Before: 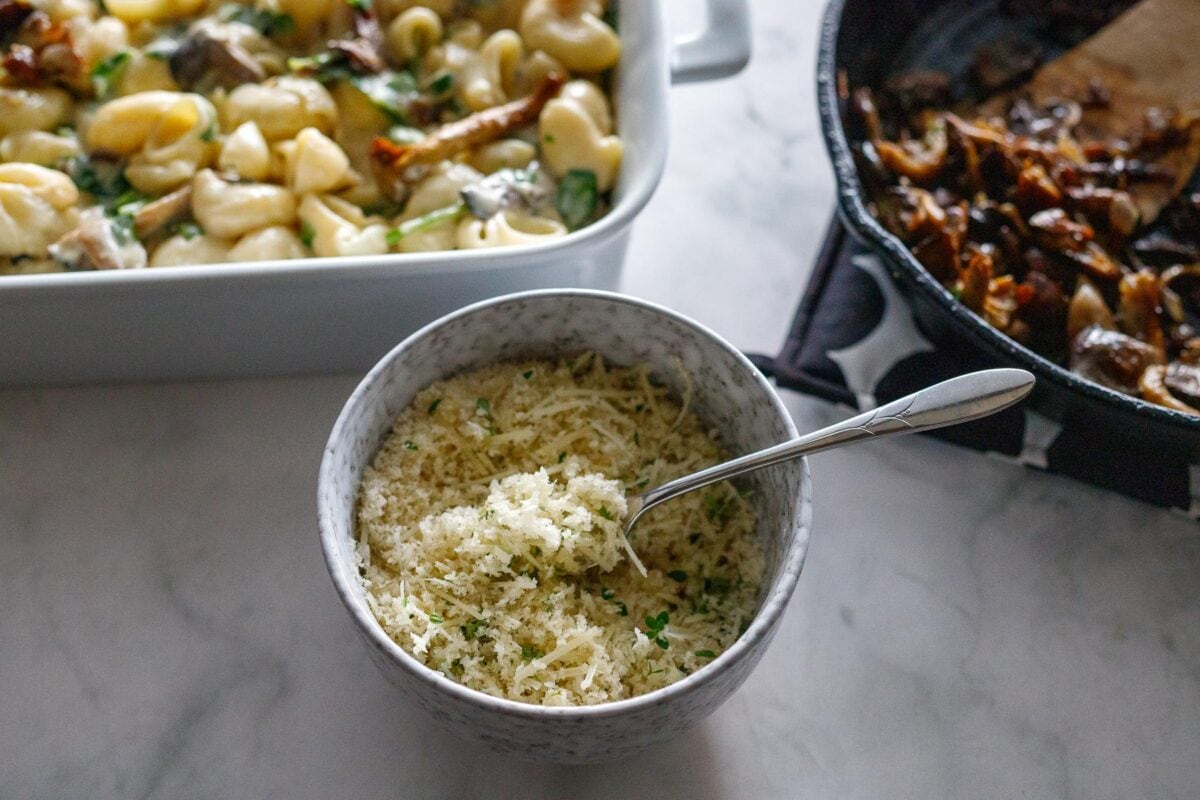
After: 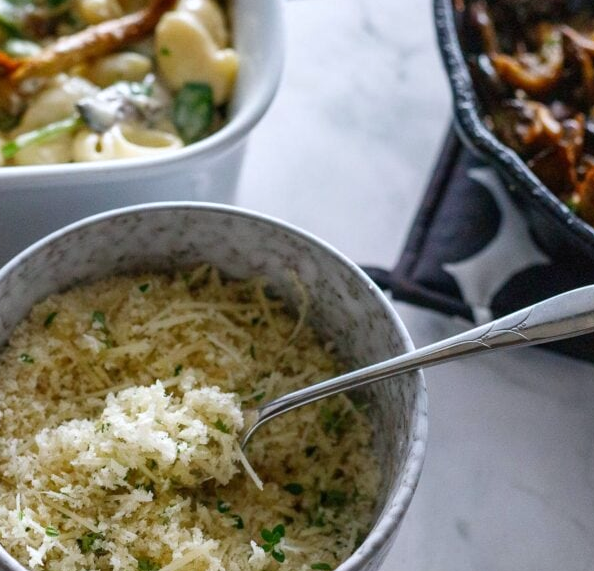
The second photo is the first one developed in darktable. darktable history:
white balance: red 0.983, blue 1.036
crop: left 32.075%, top 10.976%, right 18.355%, bottom 17.596%
